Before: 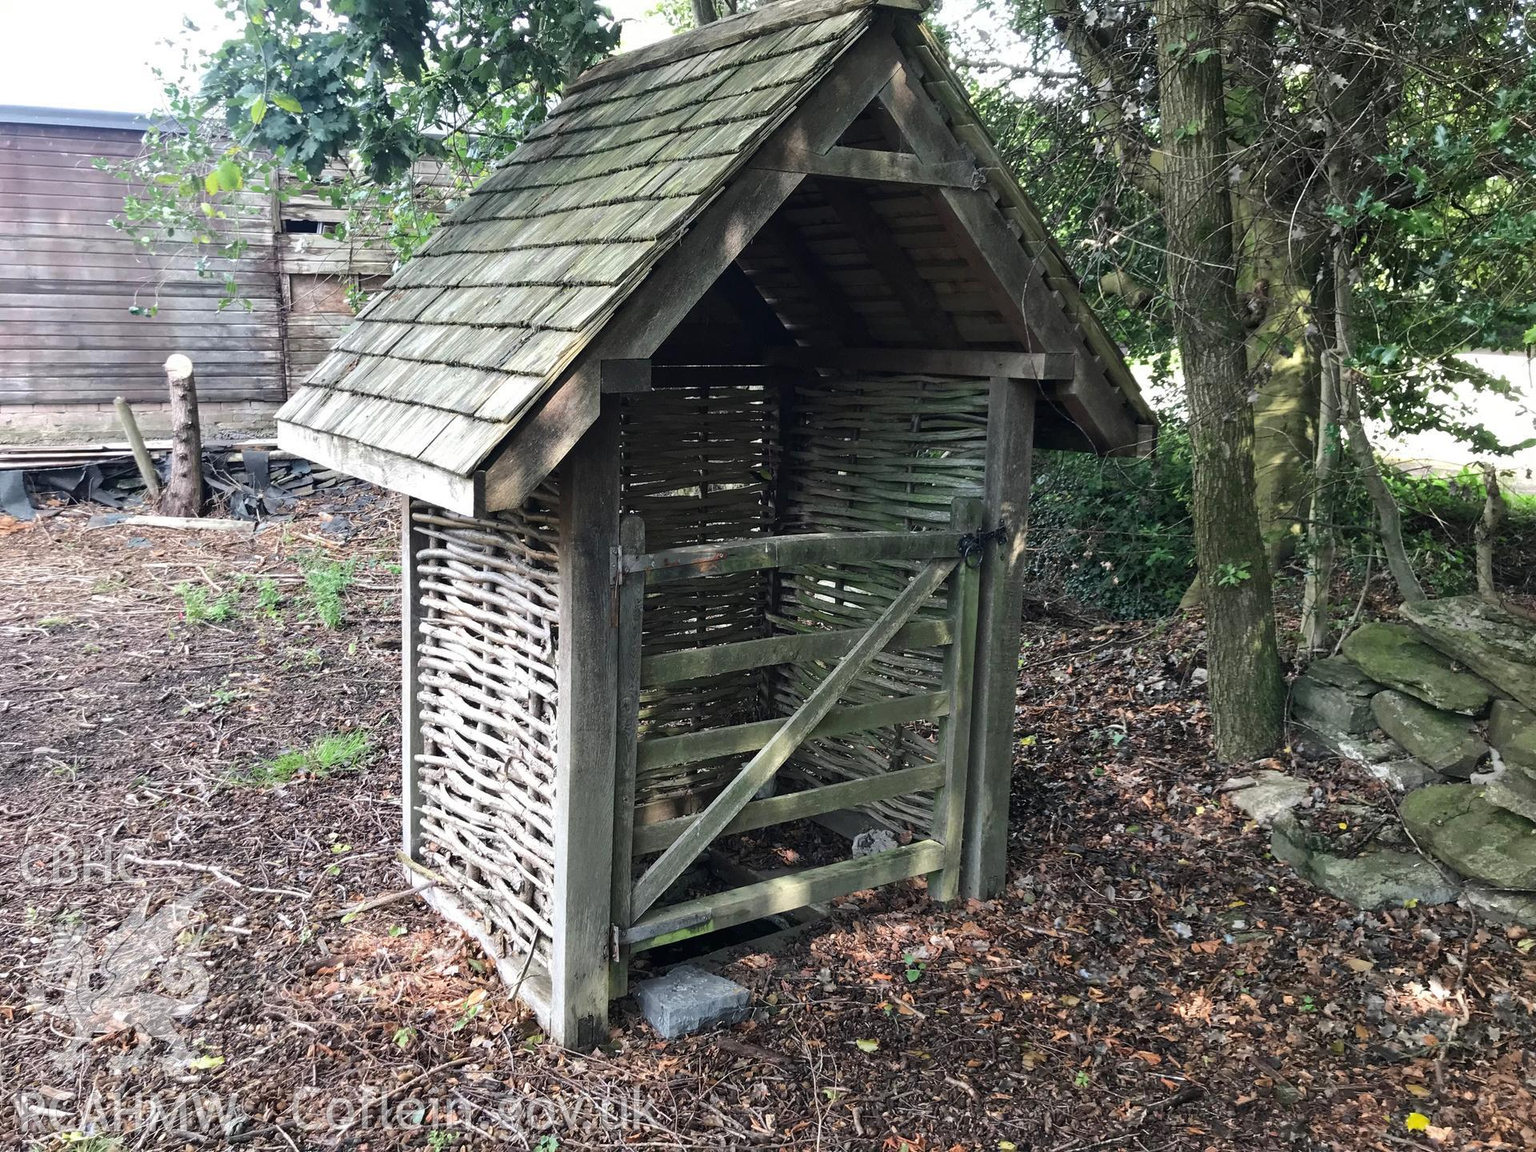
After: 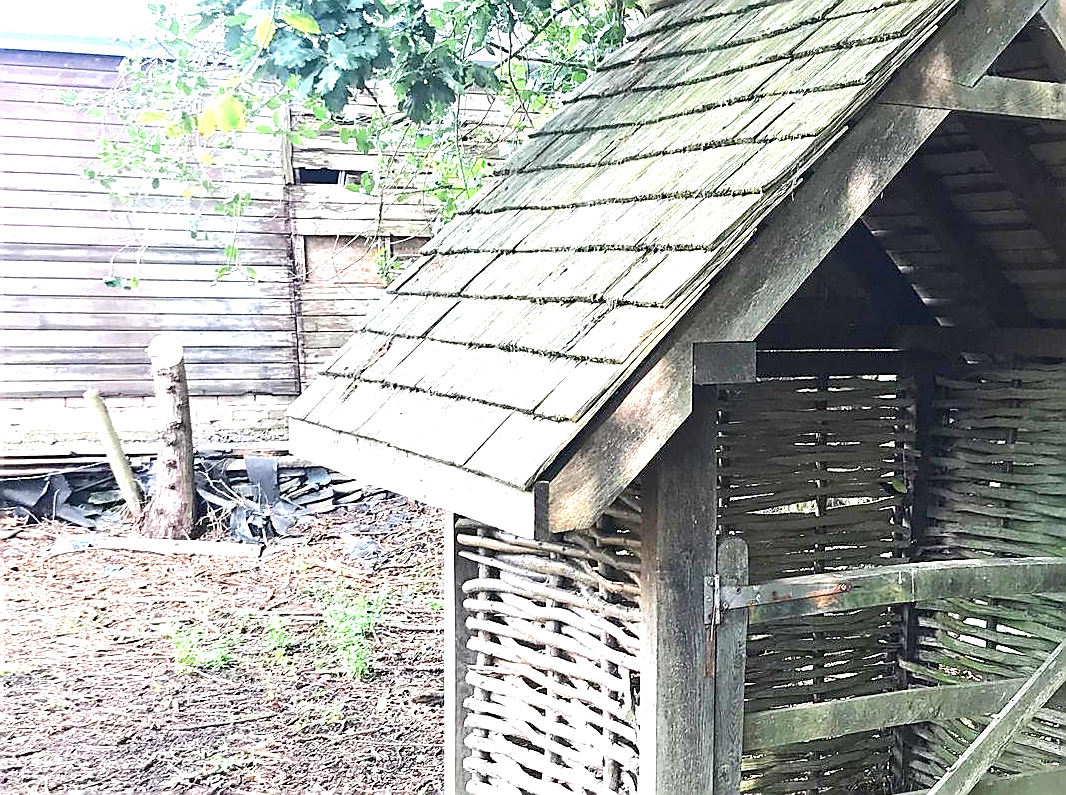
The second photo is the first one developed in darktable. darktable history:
crop and rotate: left 3.062%, top 7.431%, right 41.415%, bottom 37.32%
levels: gray 59.36%, levels [0, 0.476, 0.951]
exposure: black level correction 0, exposure 1.368 EV, compensate highlight preservation false
base curve: curves: ch0 [(0, 0) (0.262, 0.32) (0.722, 0.705) (1, 1)]
sharpen: radius 1.416, amount 1.235, threshold 0.678
